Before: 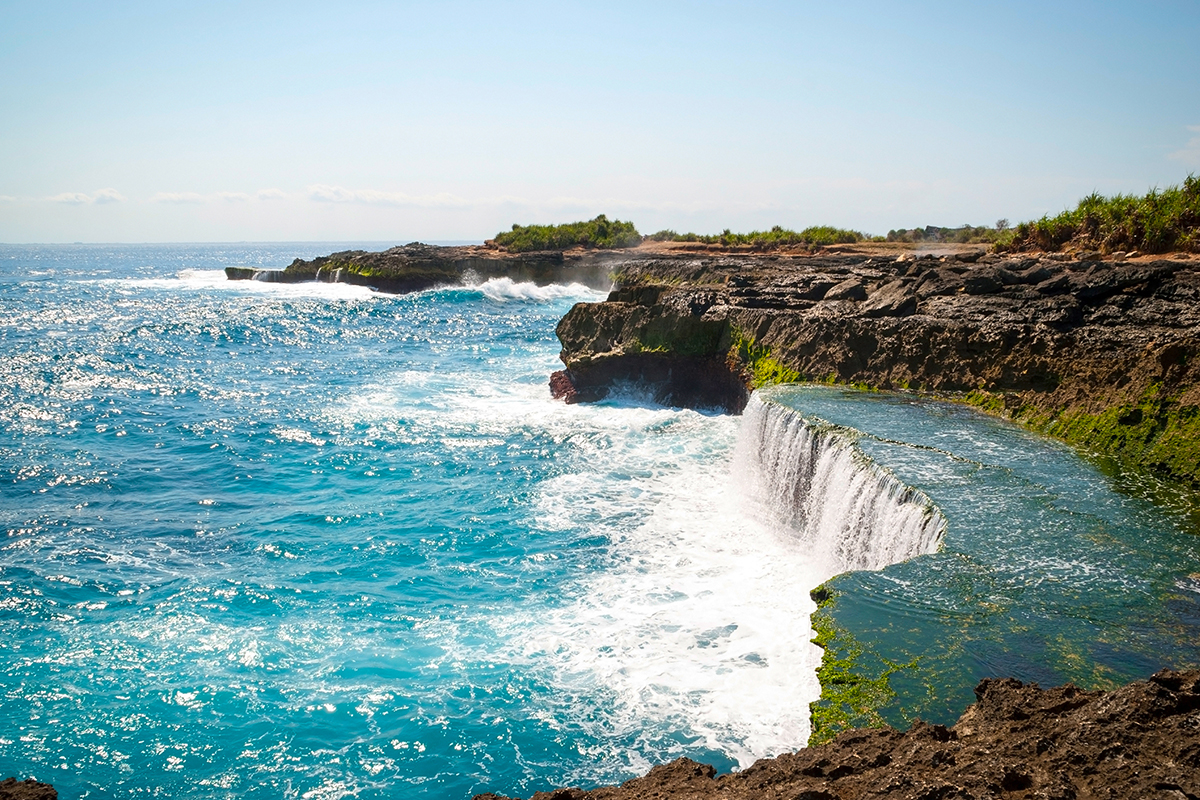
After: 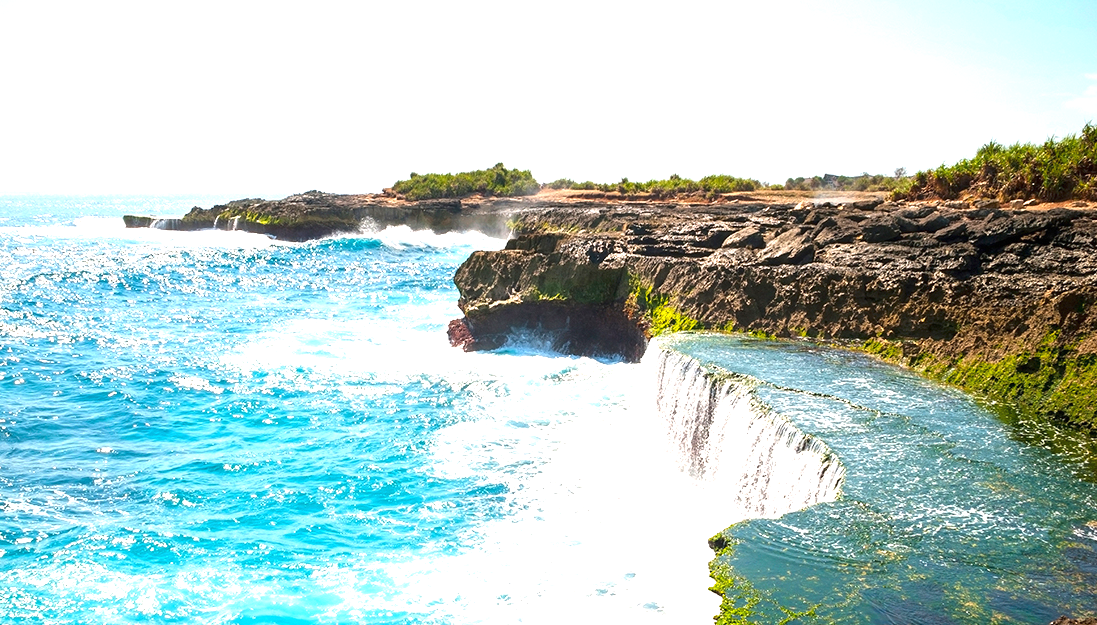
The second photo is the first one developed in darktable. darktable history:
exposure: black level correction 0, exposure 1.104 EV, compensate exposure bias true, compensate highlight preservation false
crop: left 8.547%, top 6.613%, bottom 15.239%
